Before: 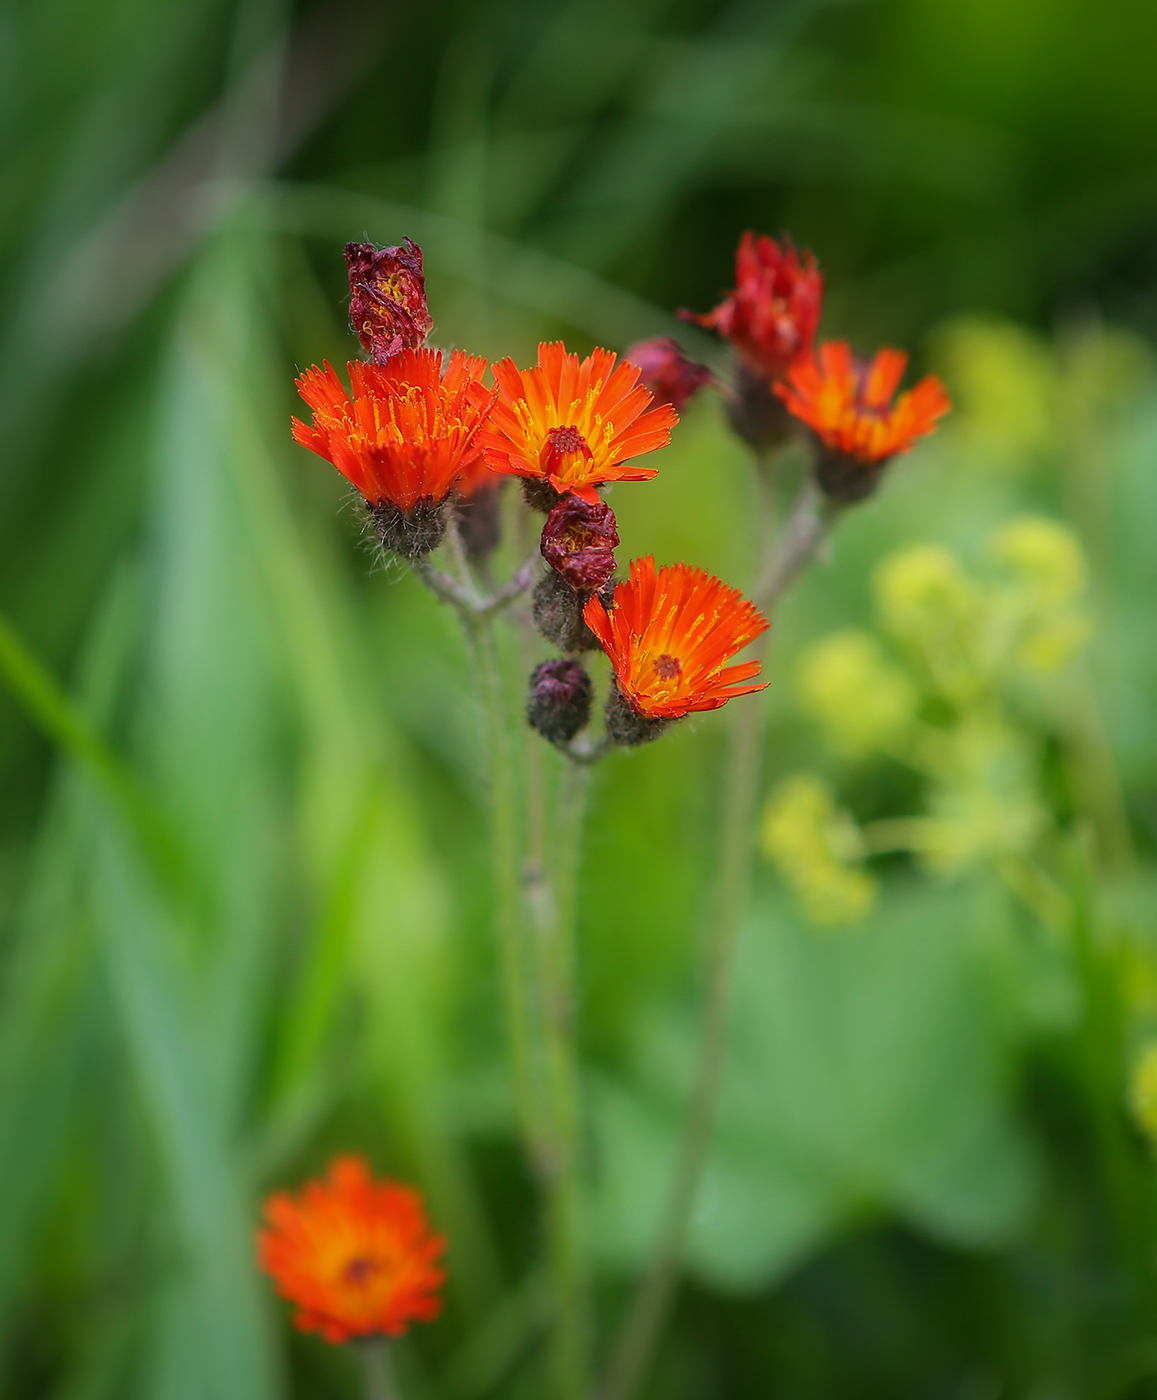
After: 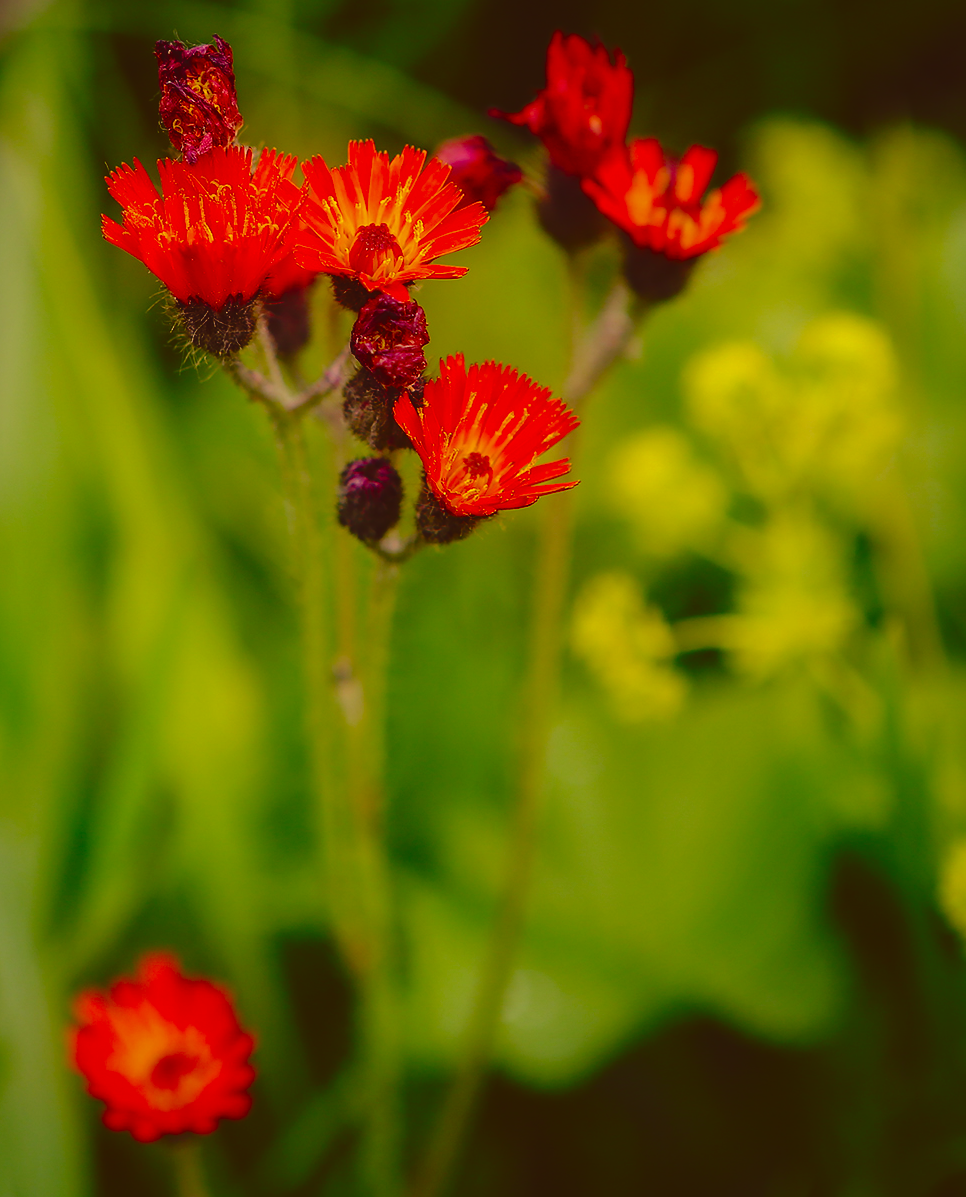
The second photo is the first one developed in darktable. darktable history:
crop: left 16.426%, top 14.472%
color correction: highlights a* 9.8, highlights b* 38.81, shadows a* 15, shadows b* 3.66
levels: levels [0, 0.492, 0.984]
base curve: curves: ch0 [(0, 0.024) (0.055, 0.065) (0.121, 0.166) (0.236, 0.319) (0.693, 0.726) (1, 1)], preserve colors none
contrast brightness saturation: brightness -0.251, saturation 0.203
